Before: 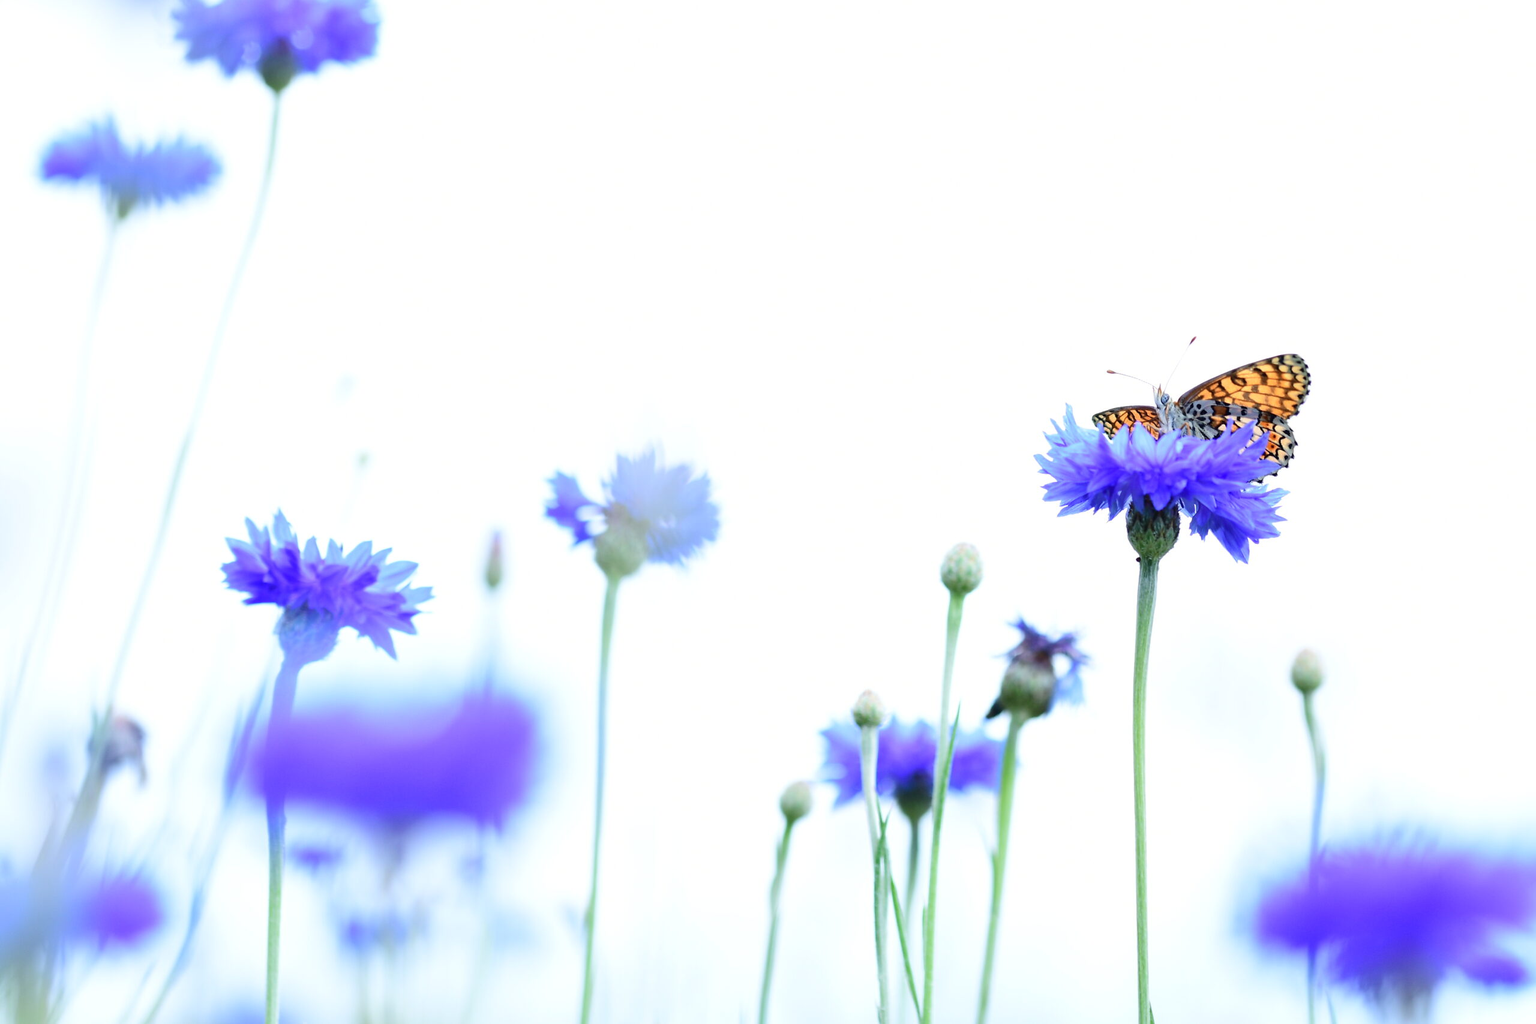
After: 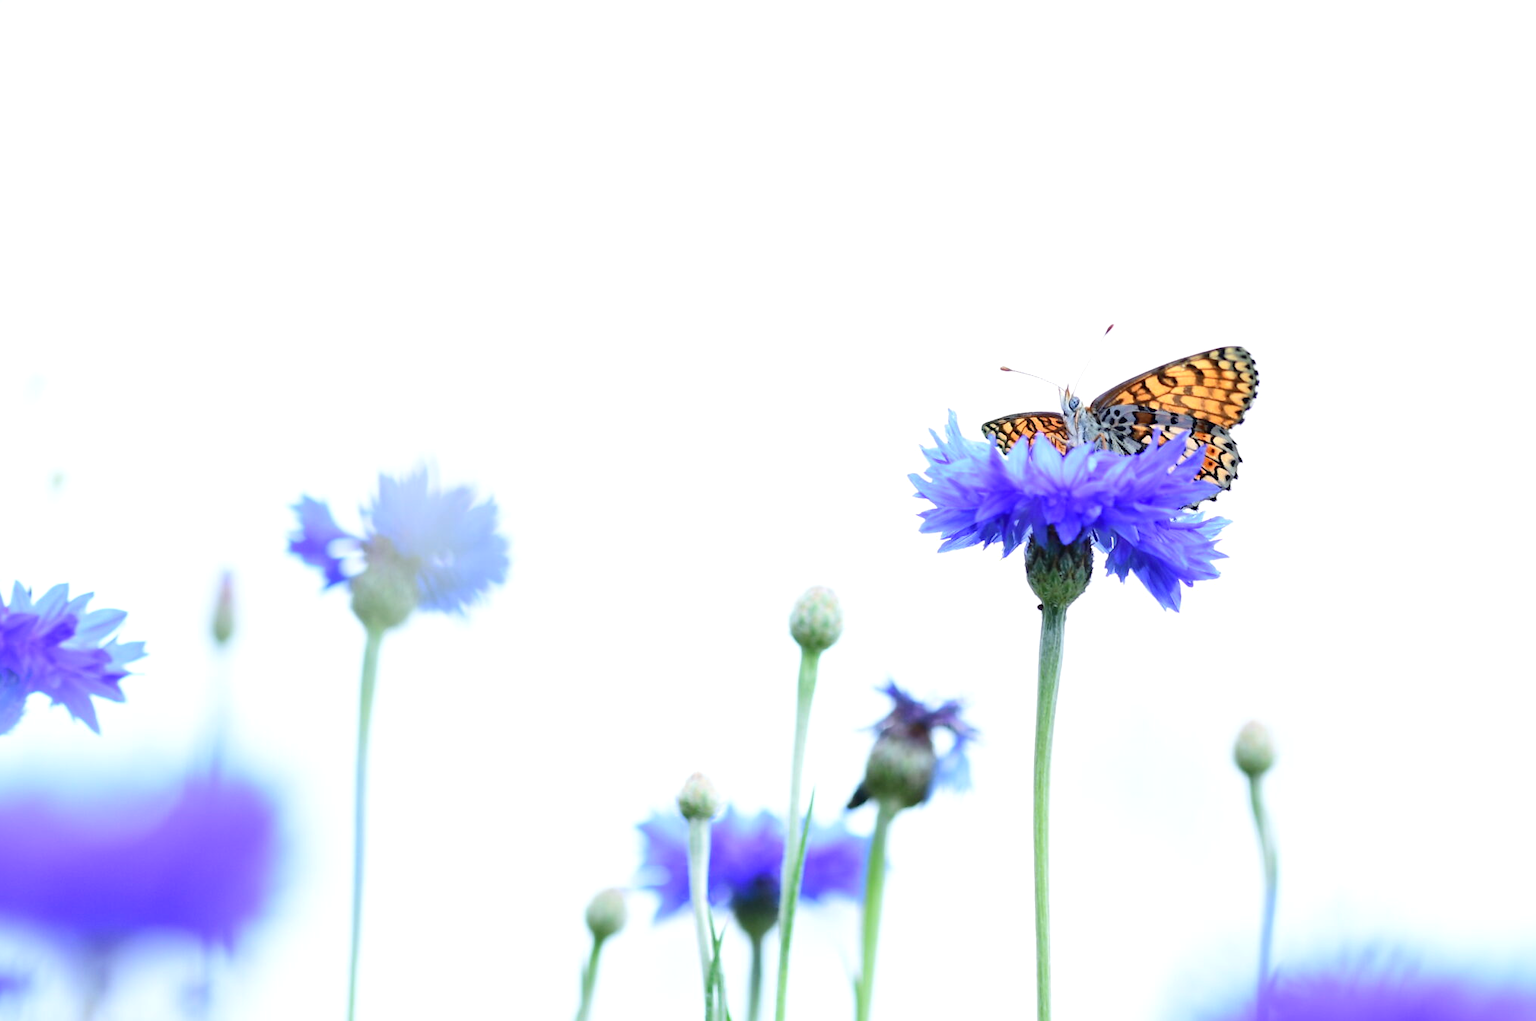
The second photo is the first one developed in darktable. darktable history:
exposure: exposure 0.081 EV, compensate highlight preservation false
crop and rotate: left 20.74%, top 7.912%, right 0.375%, bottom 13.378%
